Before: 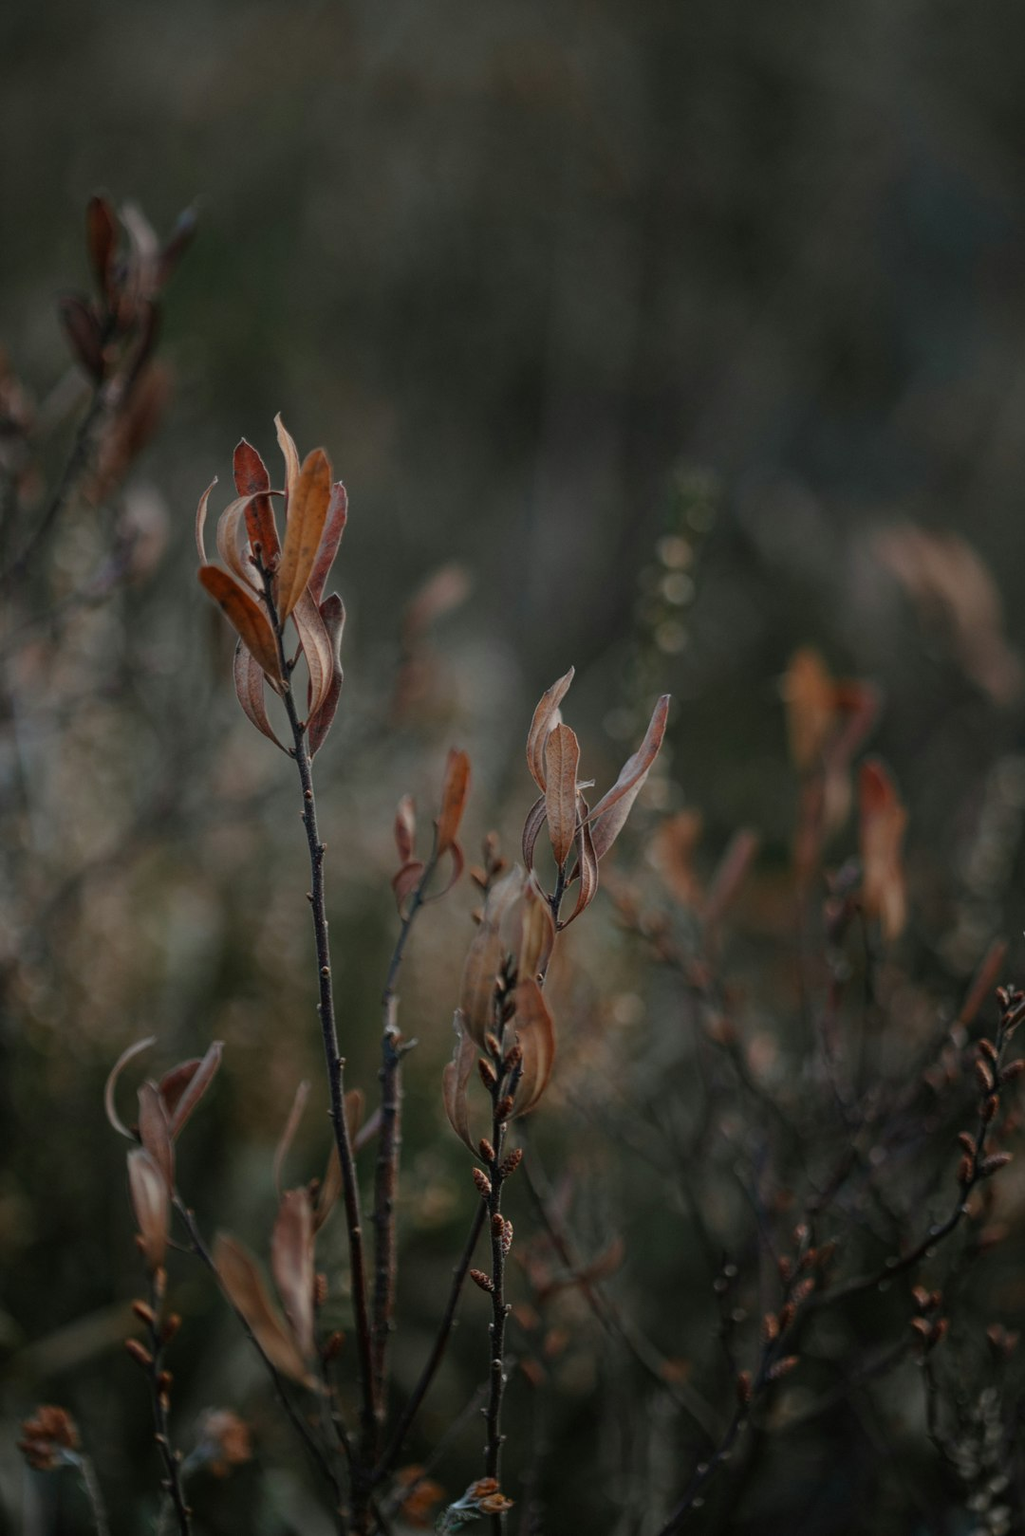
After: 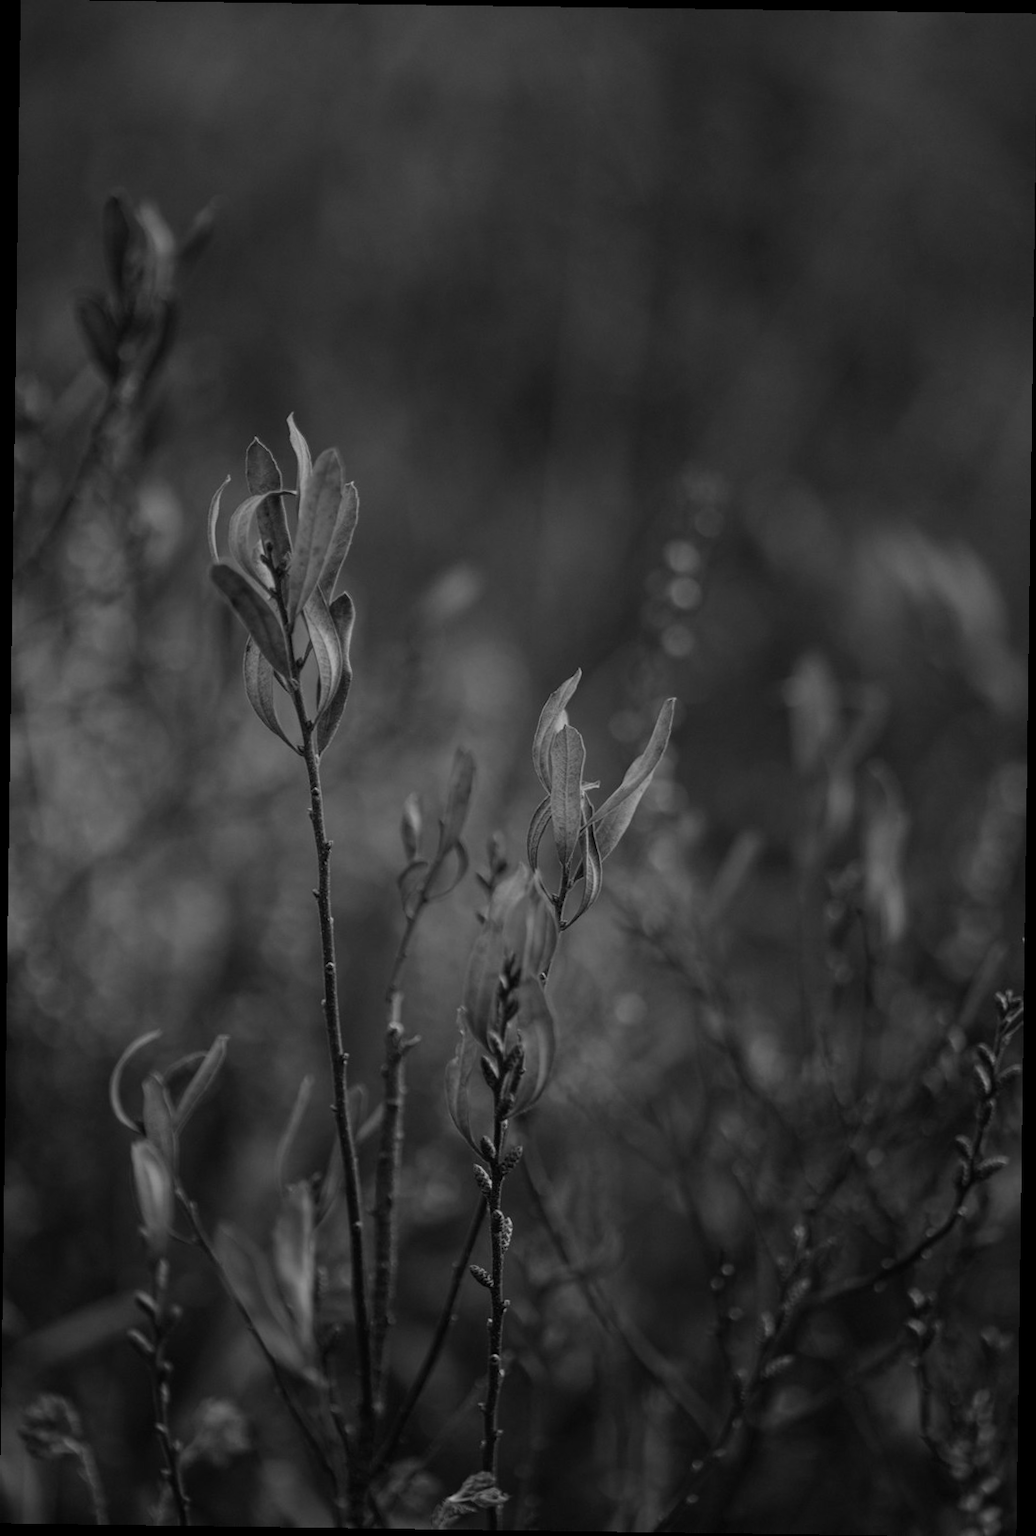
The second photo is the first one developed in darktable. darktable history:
monochrome: on, module defaults
rotate and perspective: rotation 0.8°, automatic cropping off
